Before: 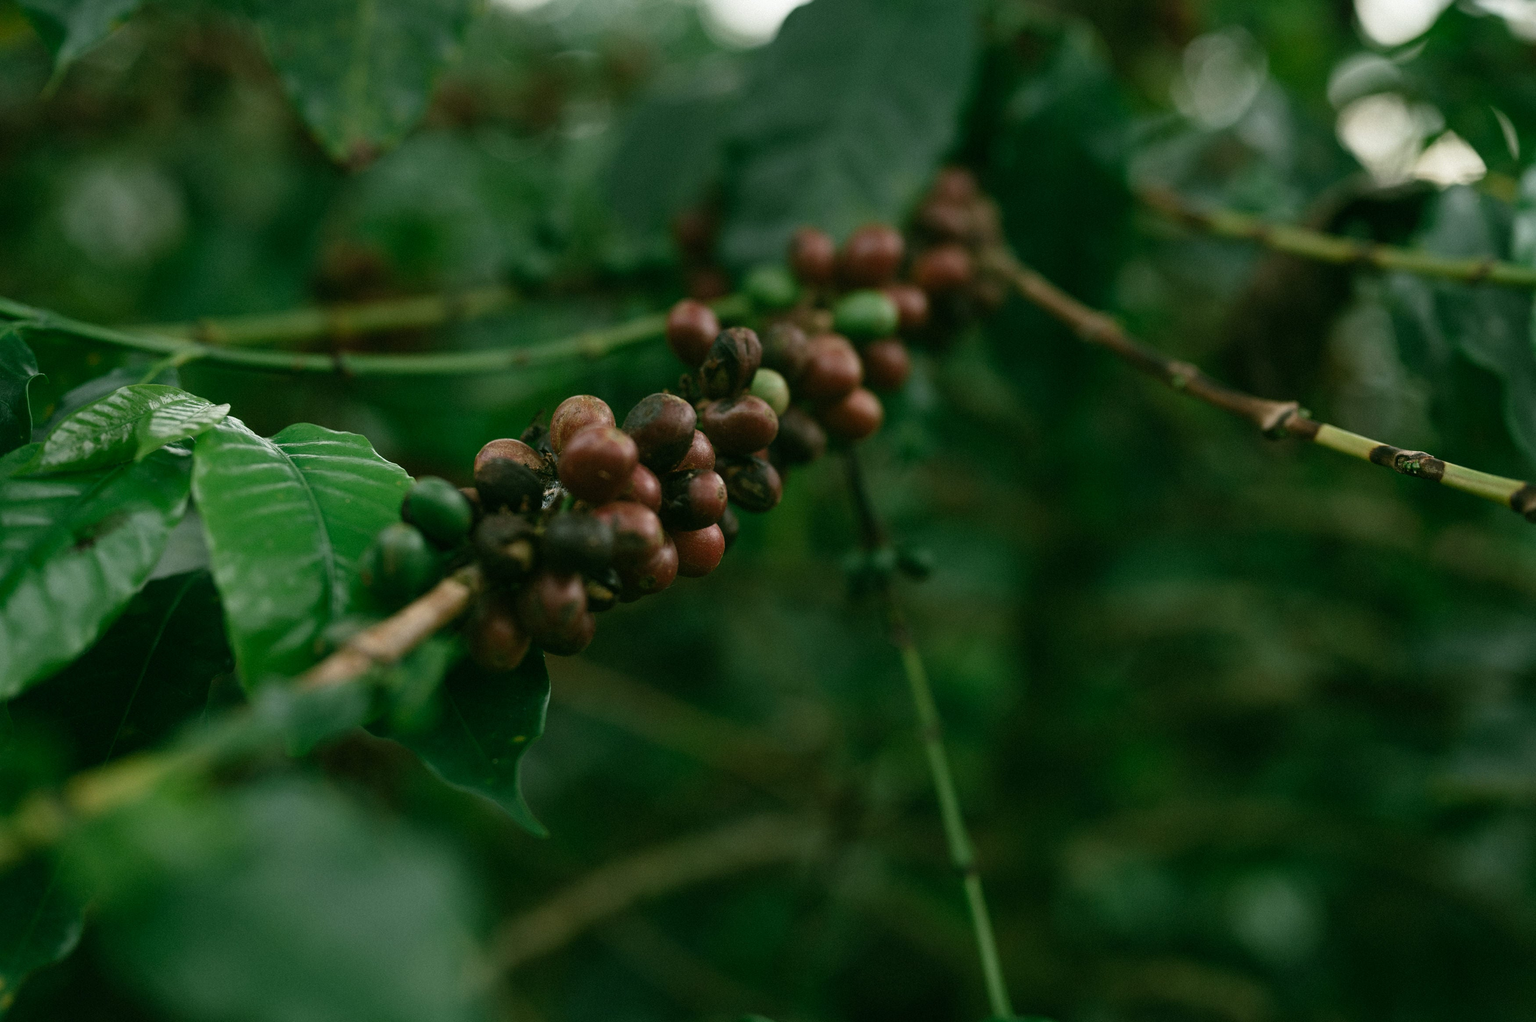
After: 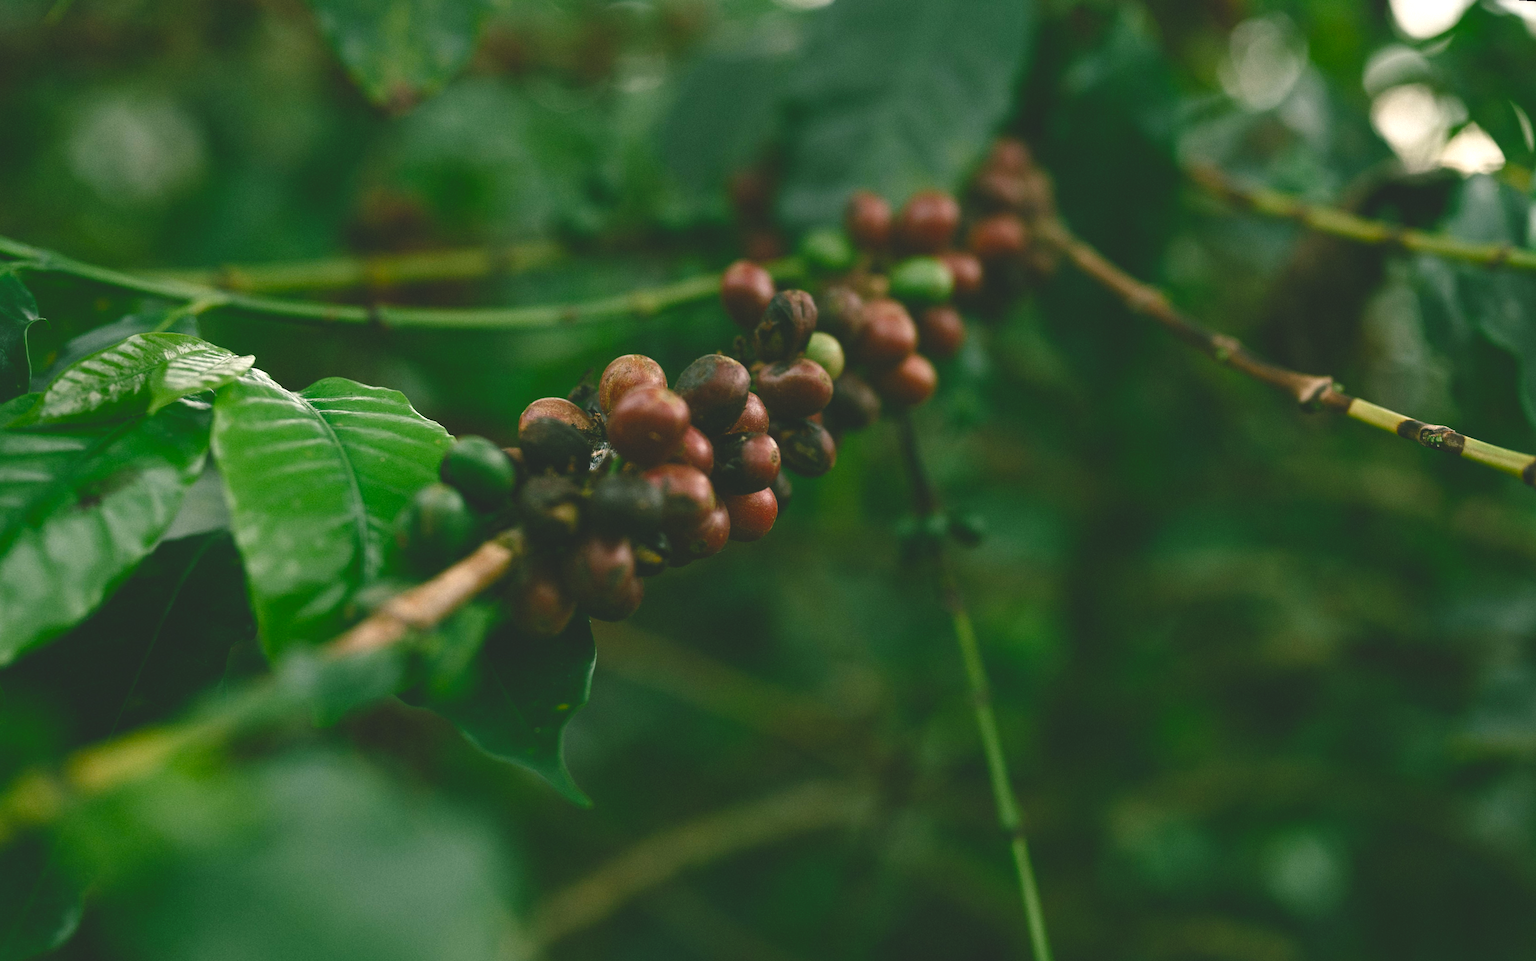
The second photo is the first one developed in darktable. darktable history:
exposure: black level correction 0.001, exposure 0.5 EV, compensate exposure bias true, compensate highlight preservation false
rotate and perspective: rotation 0.679°, lens shift (horizontal) 0.136, crop left 0.009, crop right 0.991, crop top 0.078, crop bottom 0.95
color balance rgb: shadows lift › chroma 2%, shadows lift › hue 247.2°, power › chroma 0.3%, power › hue 25.2°, highlights gain › chroma 3%, highlights gain › hue 60°, global offset › luminance 2%, perceptual saturation grading › global saturation 20%, perceptual saturation grading › highlights -20%, perceptual saturation grading › shadows 30%
white balance: red 0.983, blue 1.036
